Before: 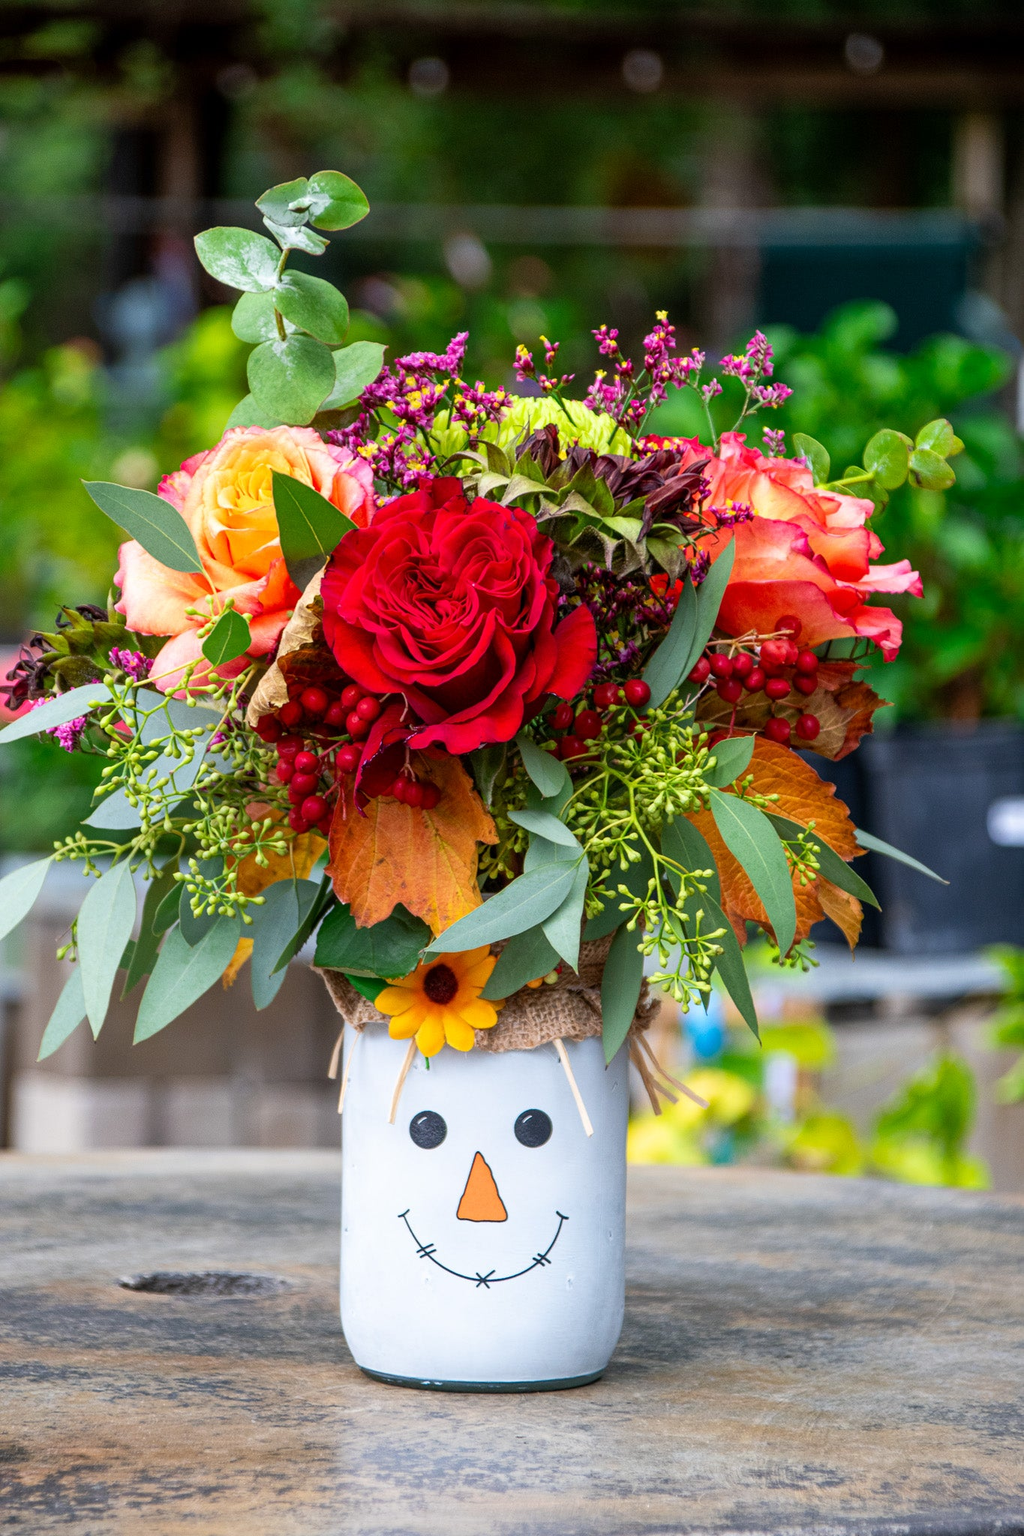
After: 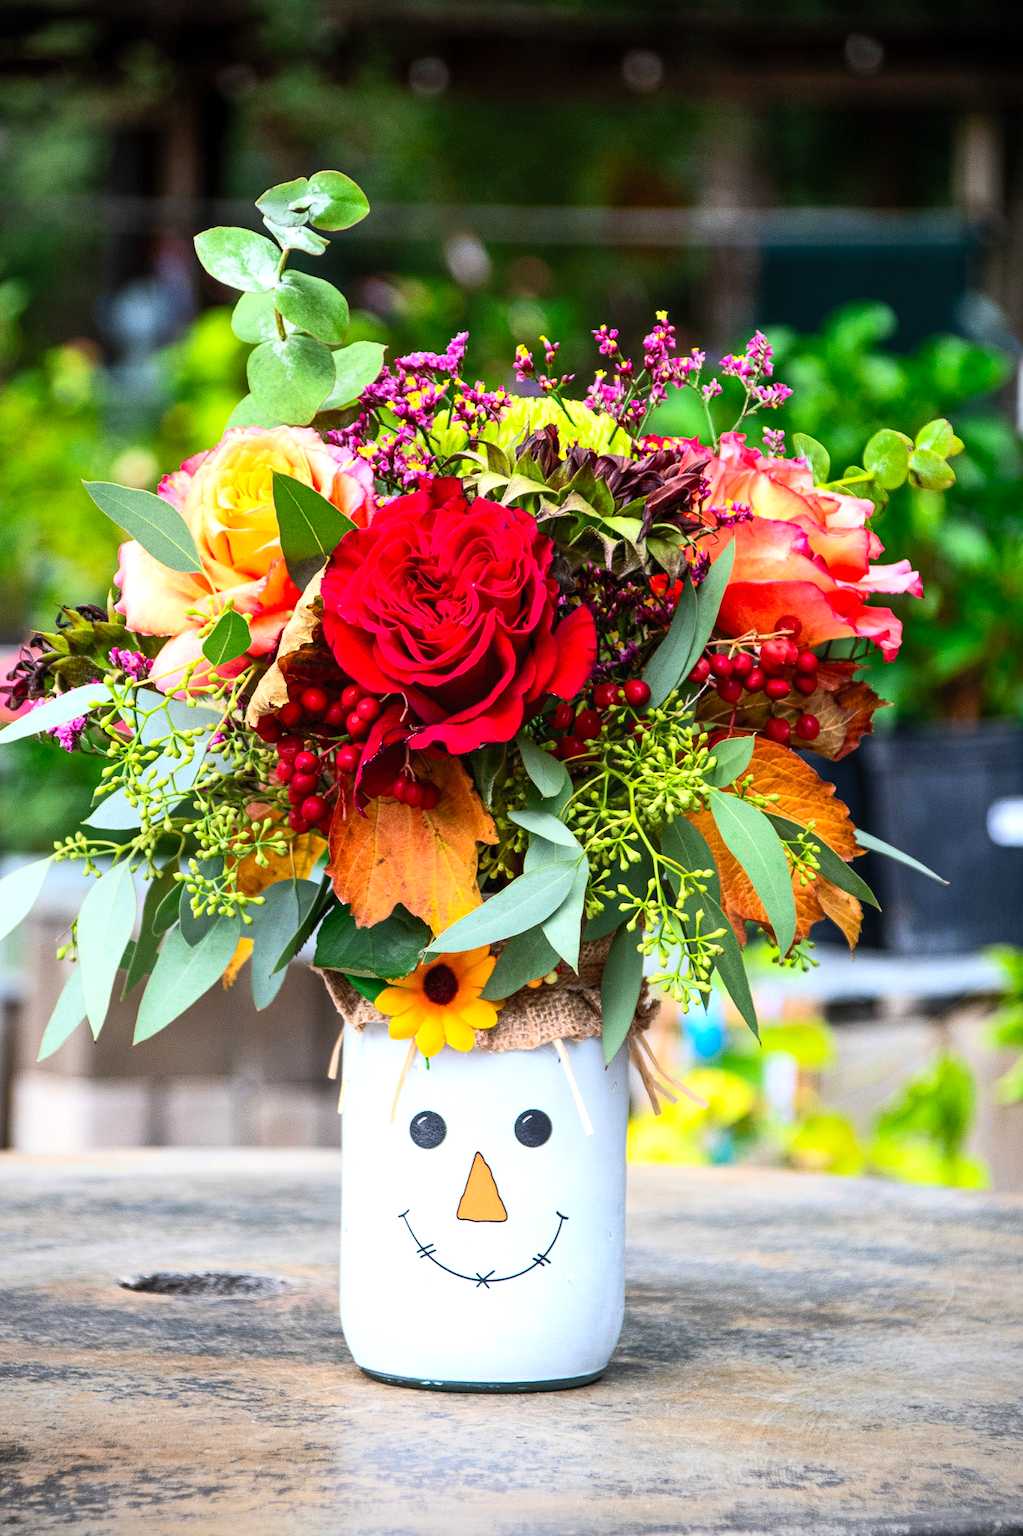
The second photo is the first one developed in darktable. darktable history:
vignetting: fall-off start 79.88%
contrast brightness saturation: contrast 0.2, brightness 0.15, saturation 0.14
tone equalizer: -8 EV -0.417 EV, -7 EV -0.389 EV, -6 EV -0.333 EV, -5 EV -0.222 EV, -3 EV 0.222 EV, -2 EV 0.333 EV, -1 EV 0.389 EV, +0 EV 0.417 EV, edges refinement/feathering 500, mask exposure compensation -1.57 EV, preserve details no
